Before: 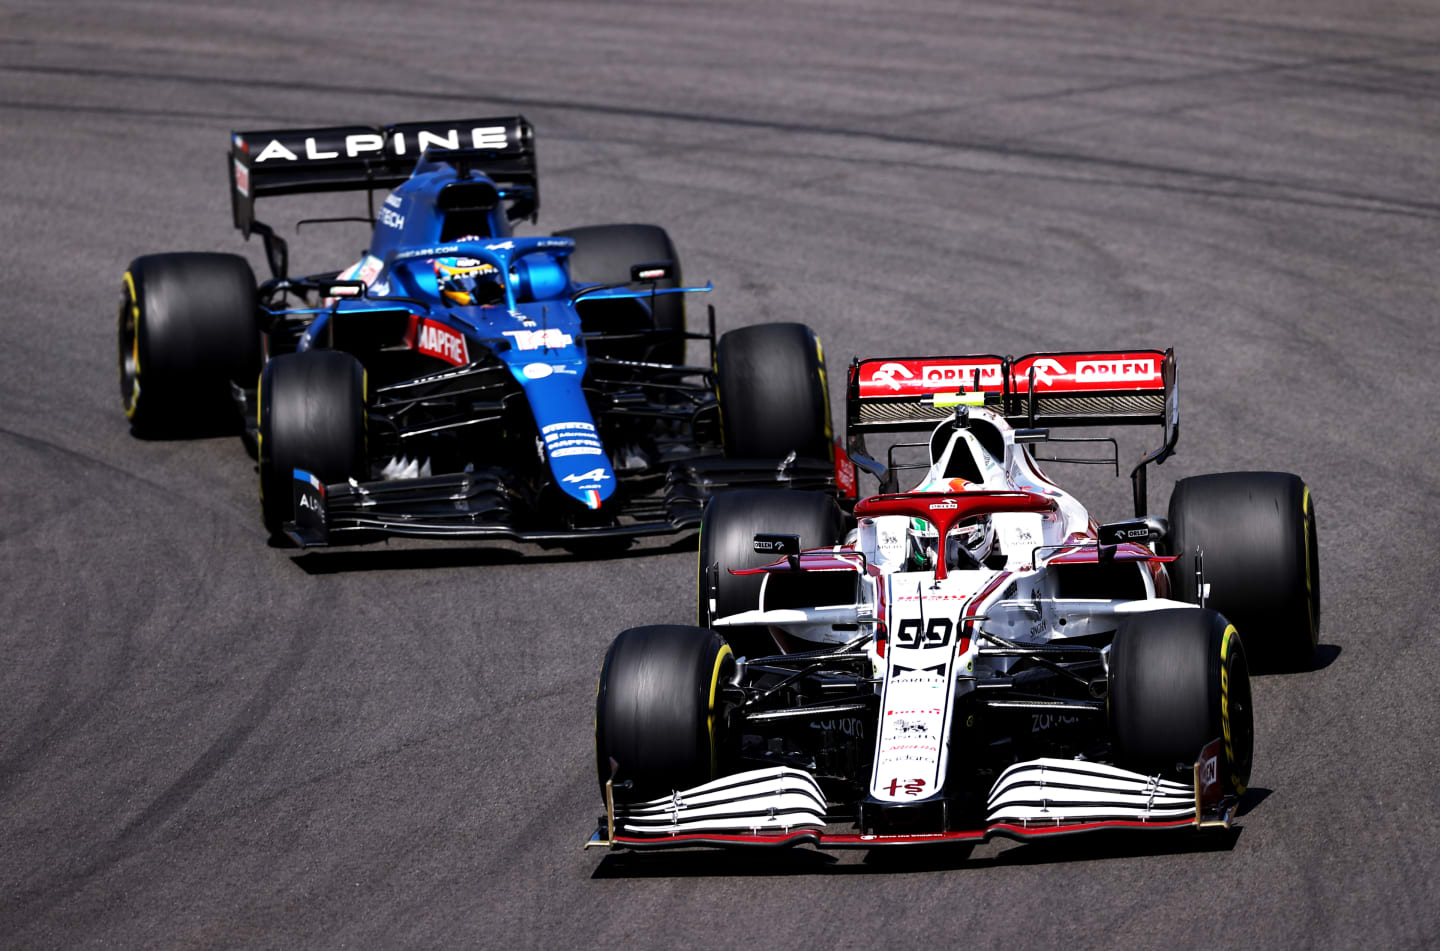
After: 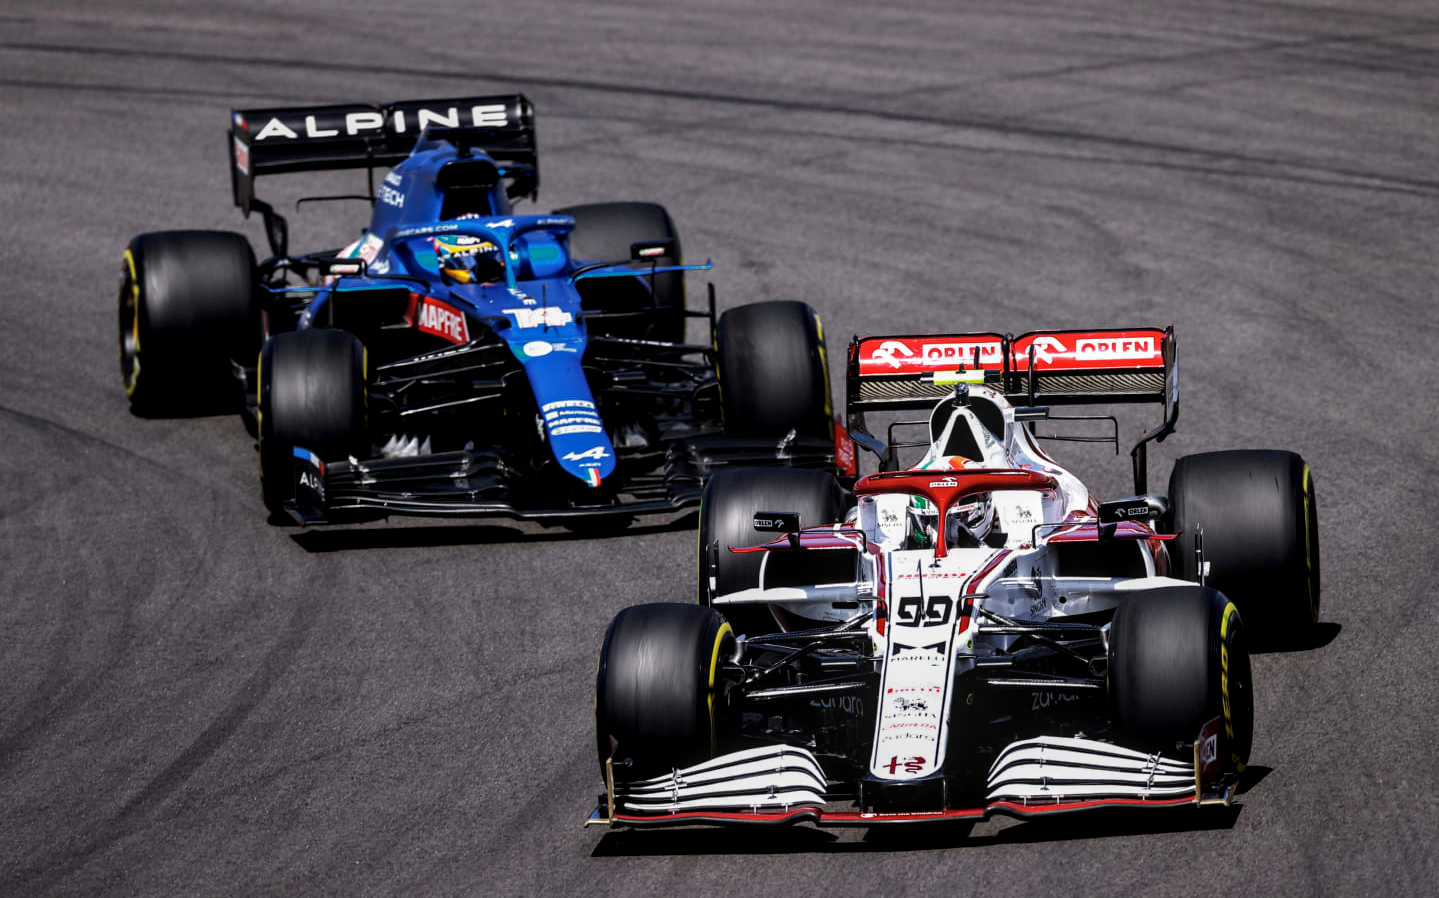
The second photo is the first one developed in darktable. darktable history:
local contrast: on, module defaults
crop and rotate: top 2.479%, bottom 3.018%
base curve: curves: ch0 [(0, 0) (0.74, 0.67) (1, 1)]
color zones: curves: ch0 [(0.25, 0.5) (0.636, 0.25) (0.75, 0.5)]
